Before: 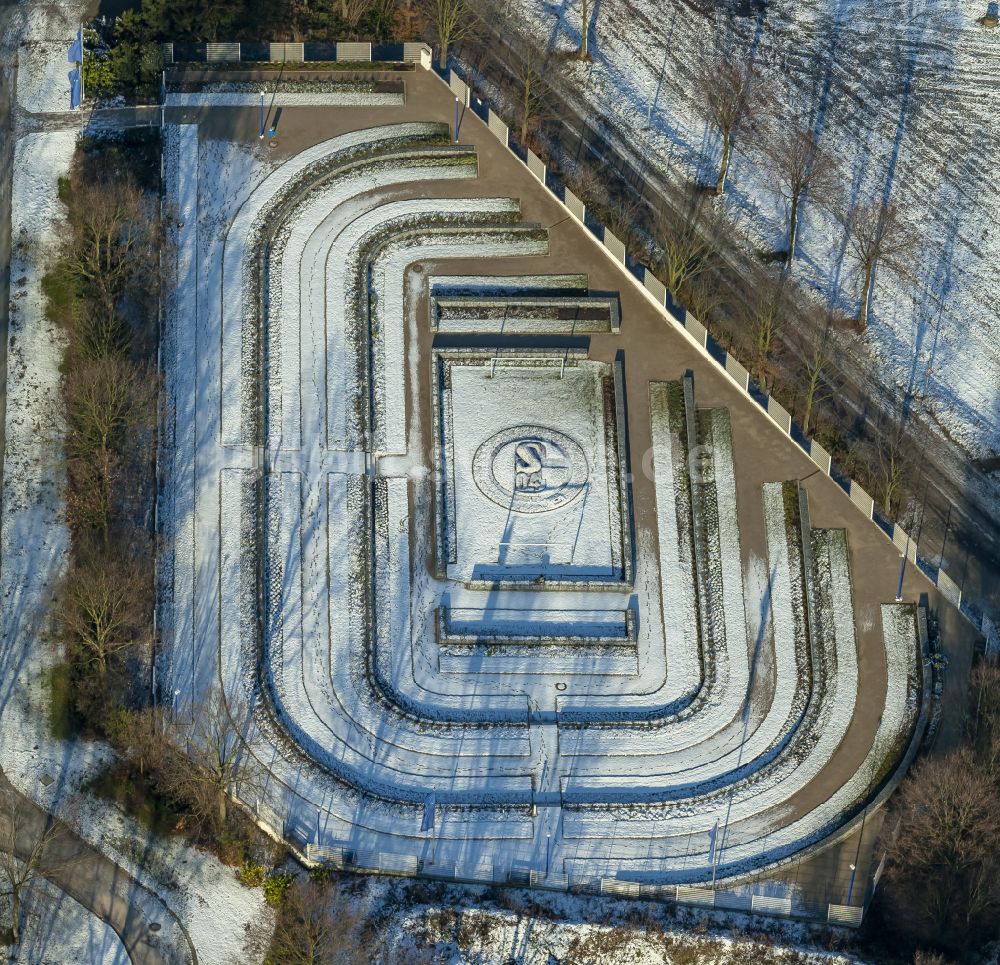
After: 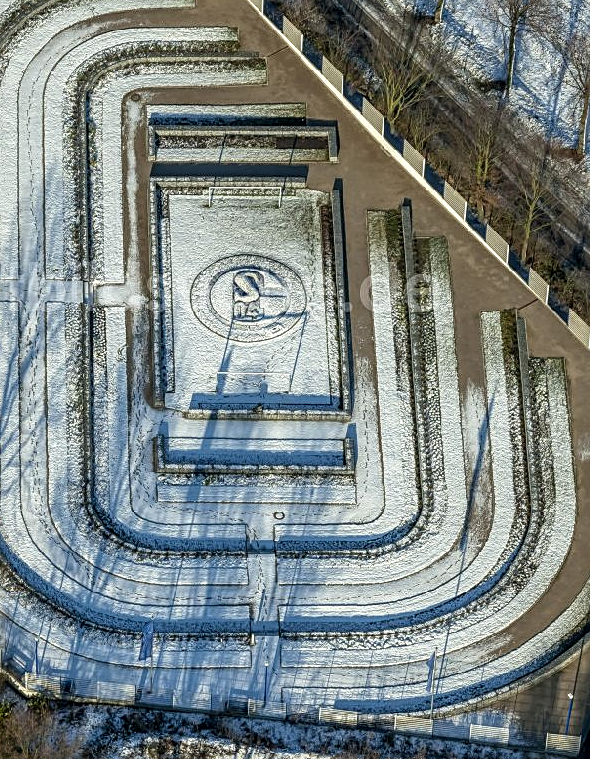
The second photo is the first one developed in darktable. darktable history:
local contrast: highlights 61%, detail 143%, midtone range 0.428
crop and rotate: left 28.256%, top 17.734%, right 12.656%, bottom 3.573%
sharpen: on, module defaults
